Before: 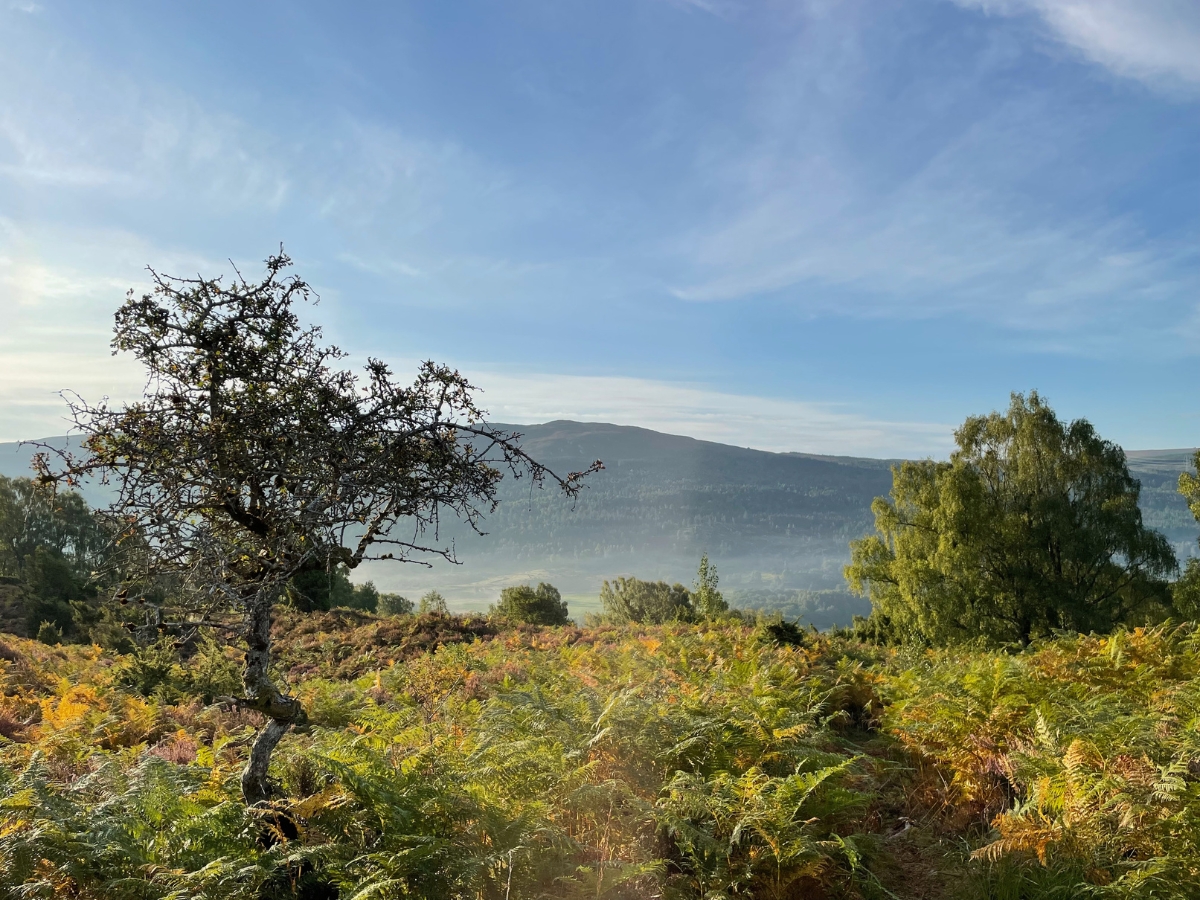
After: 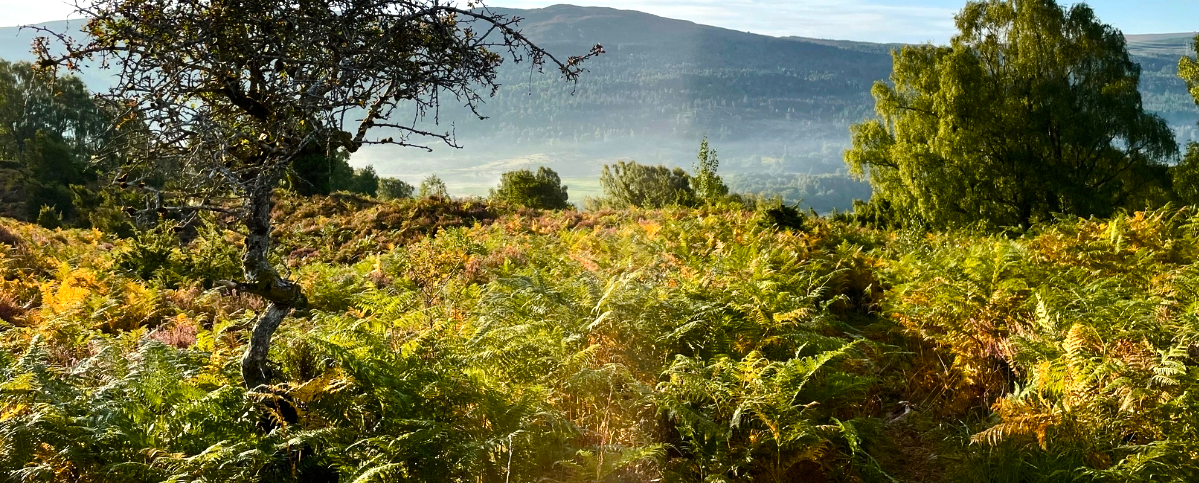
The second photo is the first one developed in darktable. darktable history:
crop and rotate: top 46.275%, right 0.051%
color balance rgb: perceptual saturation grading › global saturation 20%, perceptual saturation grading › highlights -25.075%, perceptual saturation grading › shadows 49.671%, global vibrance 20%
tone equalizer: -8 EV -0.723 EV, -7 EV -0.73 EV, -6 EV -0.624 EV, -5 EV -0.421 EV, -3 EV 0.375 EV, -2 EV 0.6 EV, -1 EV 0.674 EV, +0 EV 0.748 EV, edges refinement/feathering 500, mask exposure compensation -1.57 EV, preserve details no
